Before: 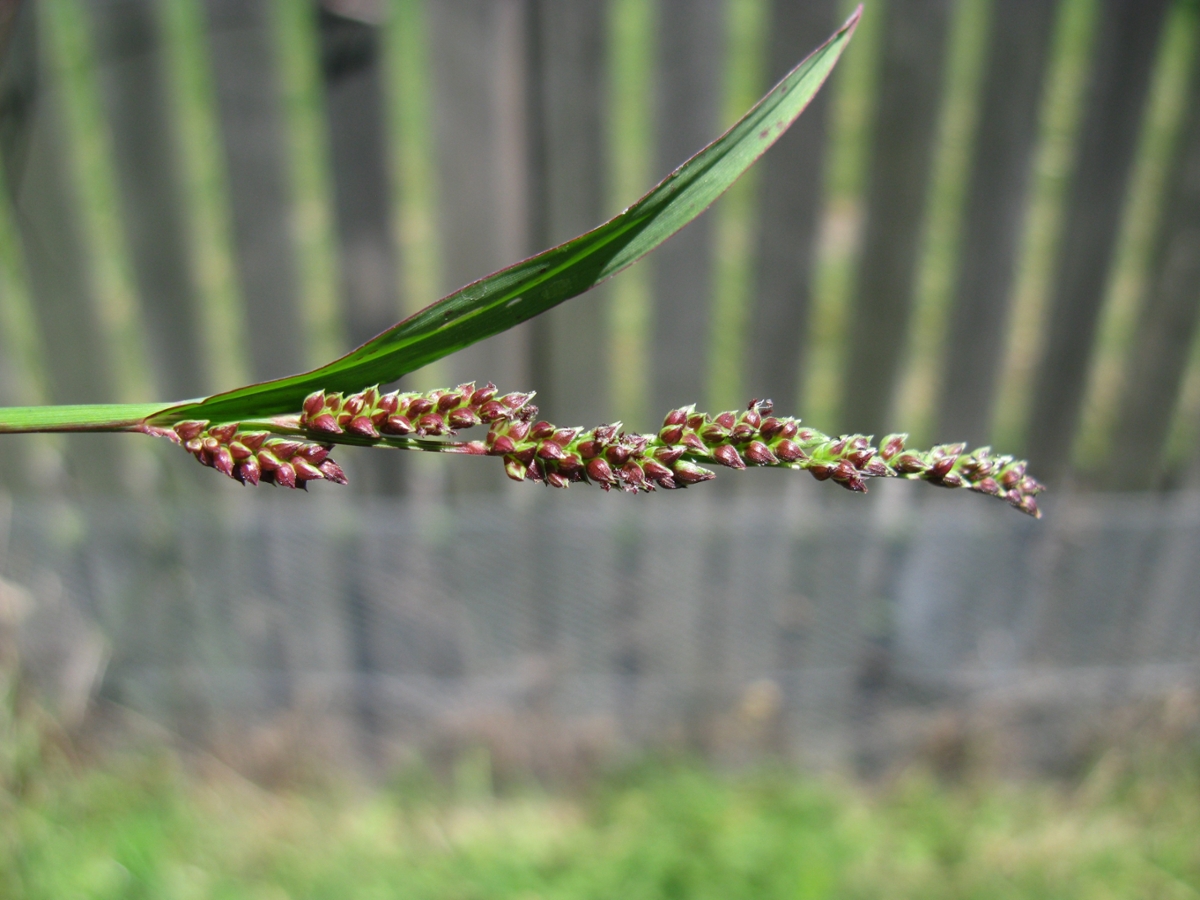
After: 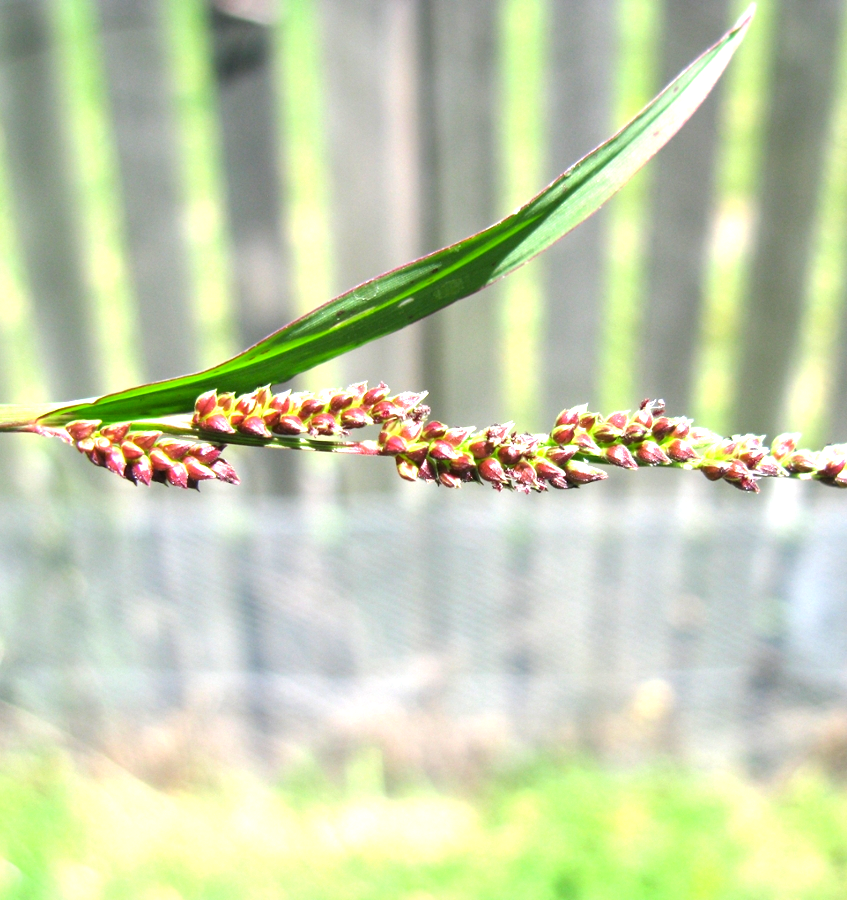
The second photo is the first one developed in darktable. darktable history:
crop and rotate: left 9.024%, right 20.39%
exposure: black level correction 0, exposure 1.199 EV, compensate highlight preservation false
contrast brightness saturation: contrast 0.042, saturation 0.075
tone equalizer: -8 EV -0.393 EV, -7 EV -0.424 EV, -6 EV -0.33 EV, -5 EV -0.259 EV, -3 EV 0.242 EV, -2 EV 0.351 EV, -1 EV 0.398 EV, +0 EV 0.392 EV
